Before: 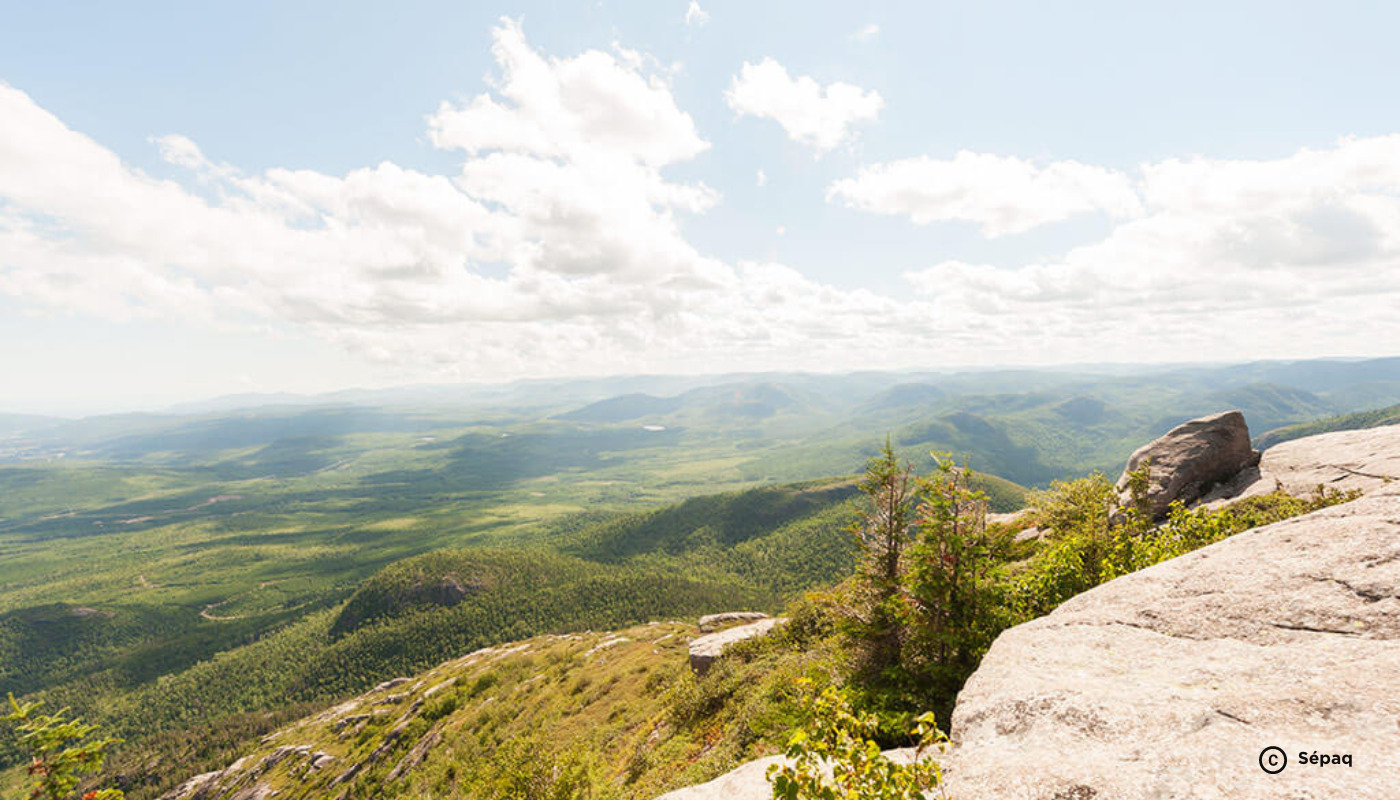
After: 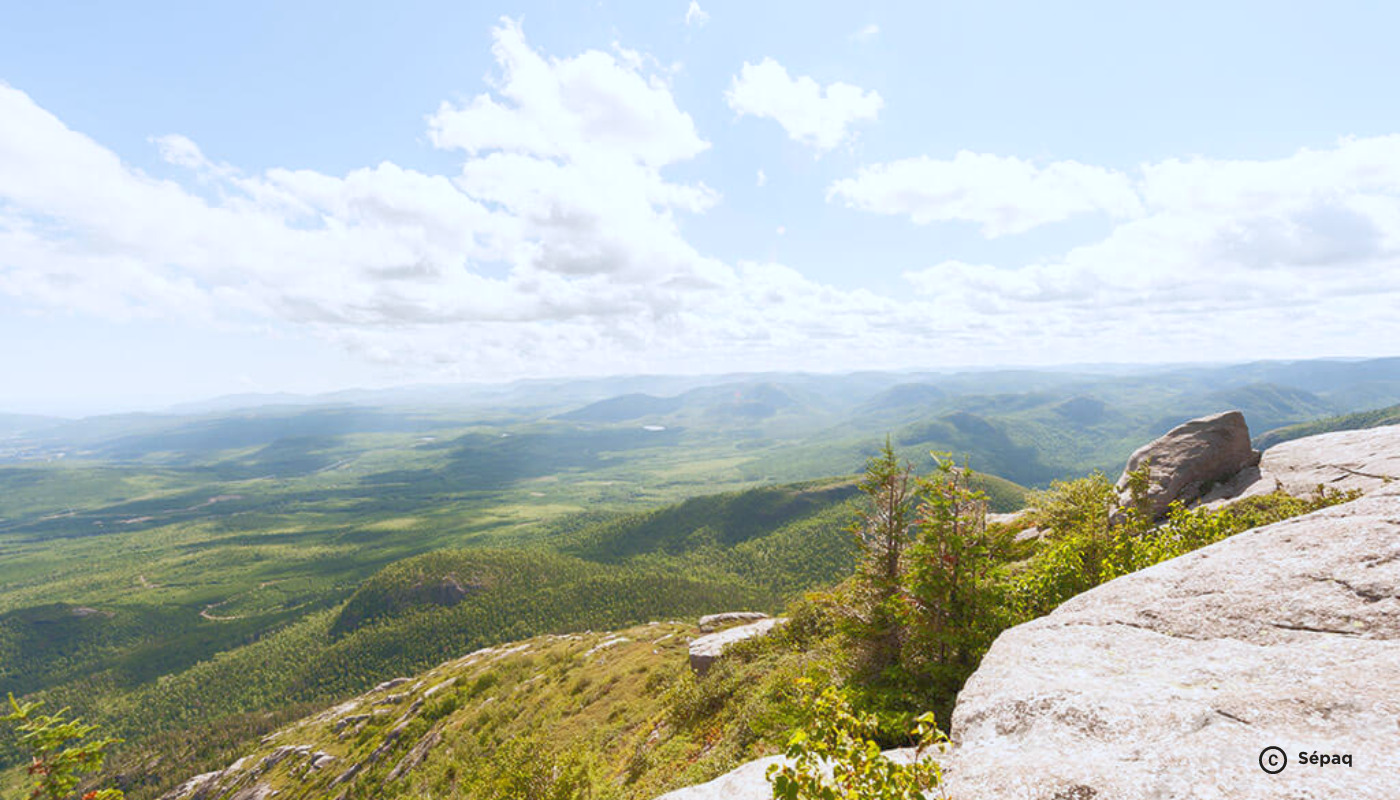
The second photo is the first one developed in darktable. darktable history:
white balance: red 0.954, blue 1.079
rgb curve: curves: ch0 [(0, 0) (0.072, 0.166) (0.217, 0.293) (0.414, 0.42) (1, 1)], compensate middle gray true, preserve colors basic power
